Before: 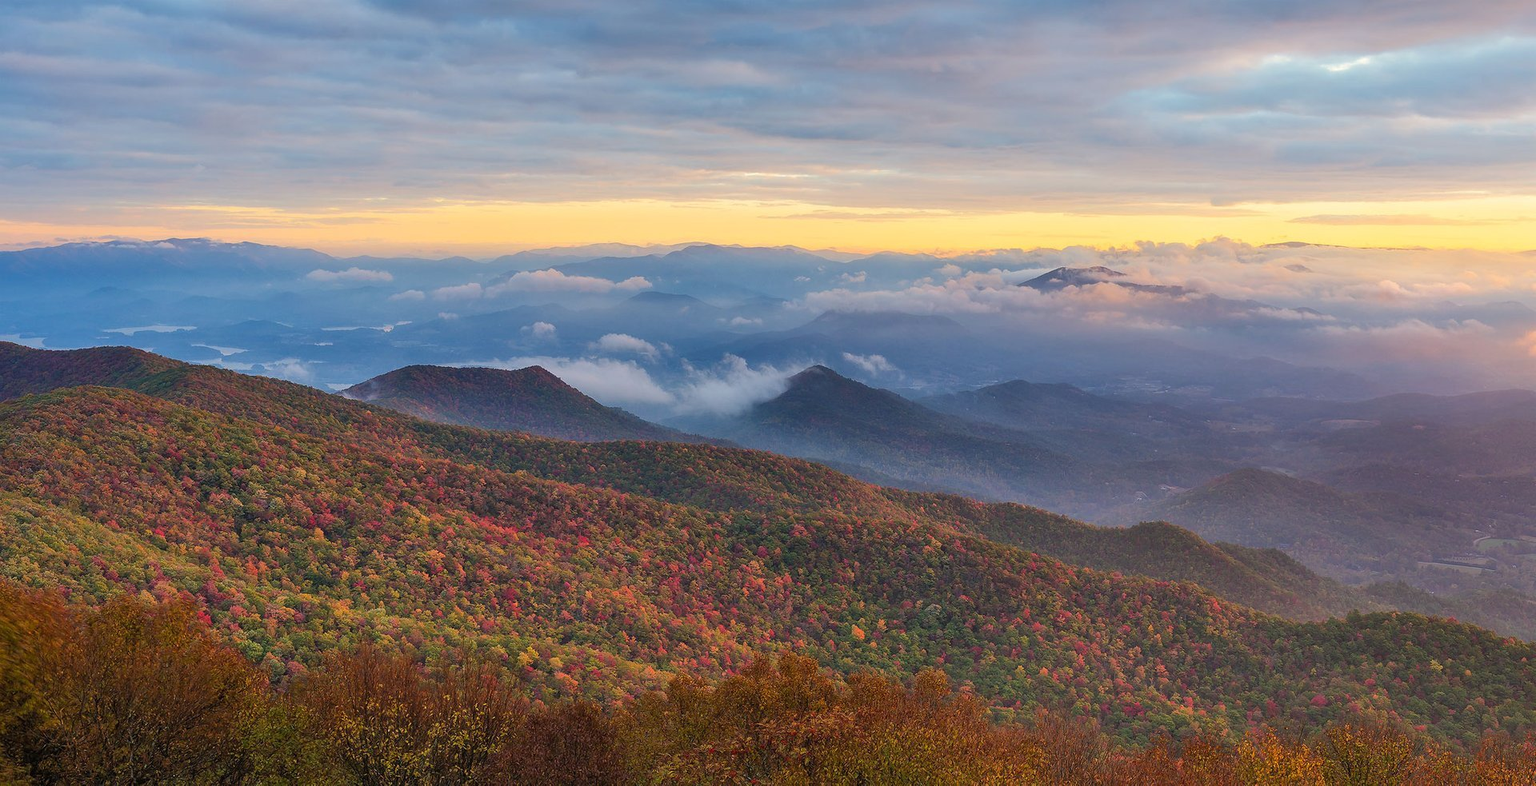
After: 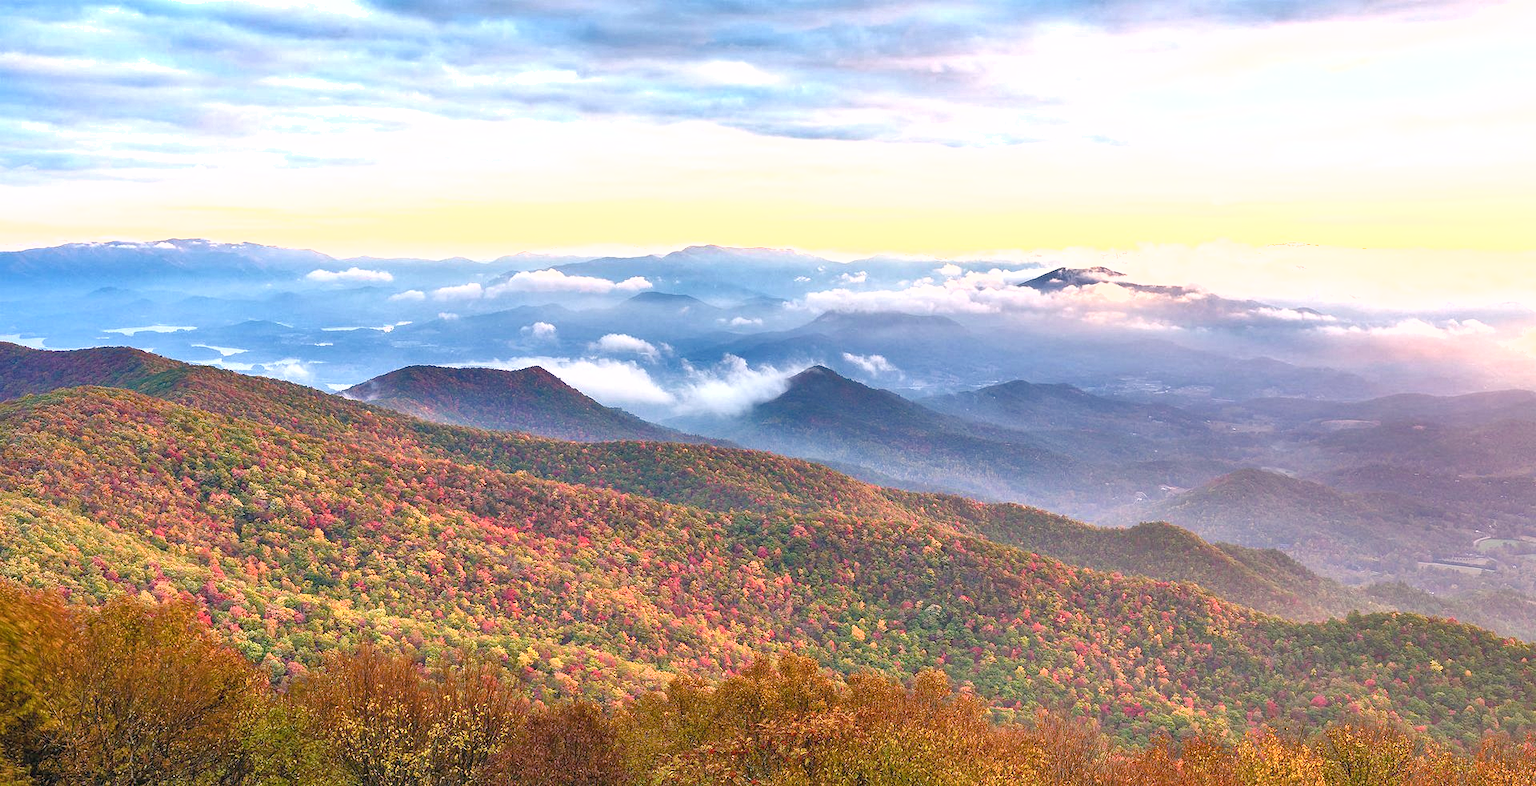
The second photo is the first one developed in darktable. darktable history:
color balance rgb: perceptual saturation grading › global saturation 20%, perceptual saturation grading › highlights -25.235%, perceptual saturation grading › shadows 49.896%, global vibrance 20%
exposure: black level correction 0, exposure 1.444 EV, compensate exposure bias true, compensate highlight preservation false
shadows and highlights: soften with gaussian
color correction: highlights a* 2.89, highlights b* 5, shadows a* -2.4, shadows b* -4.89, saturation 0.783
